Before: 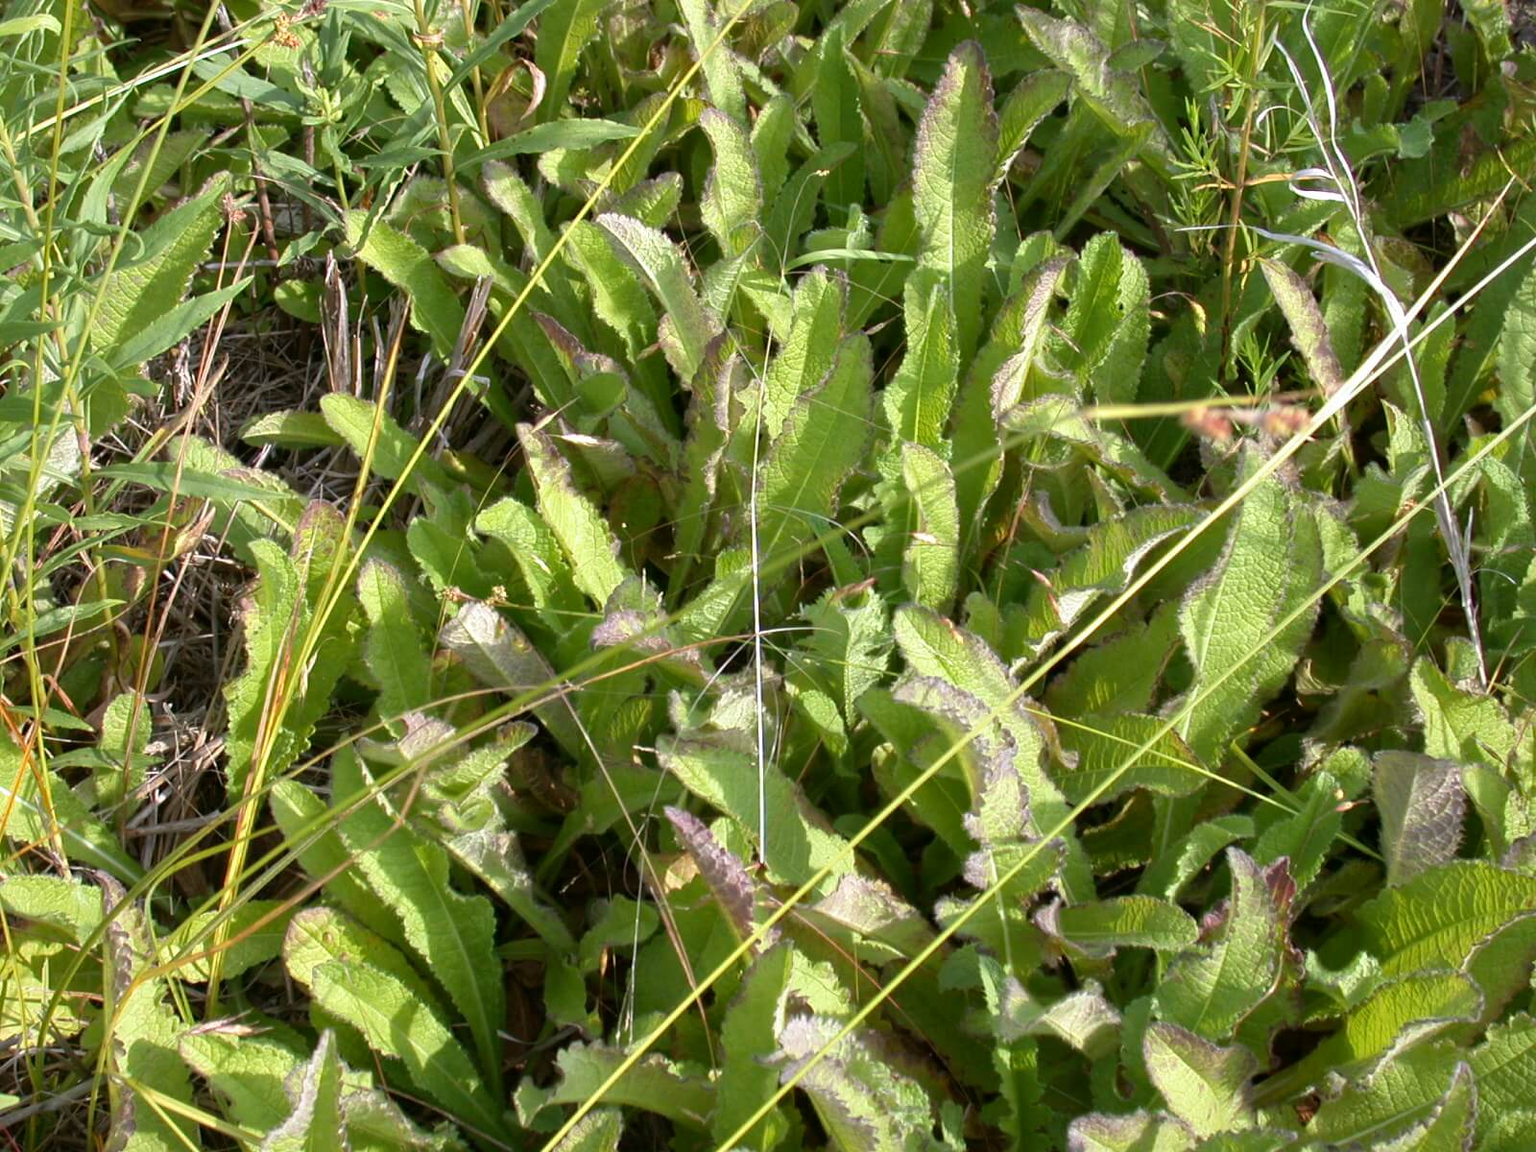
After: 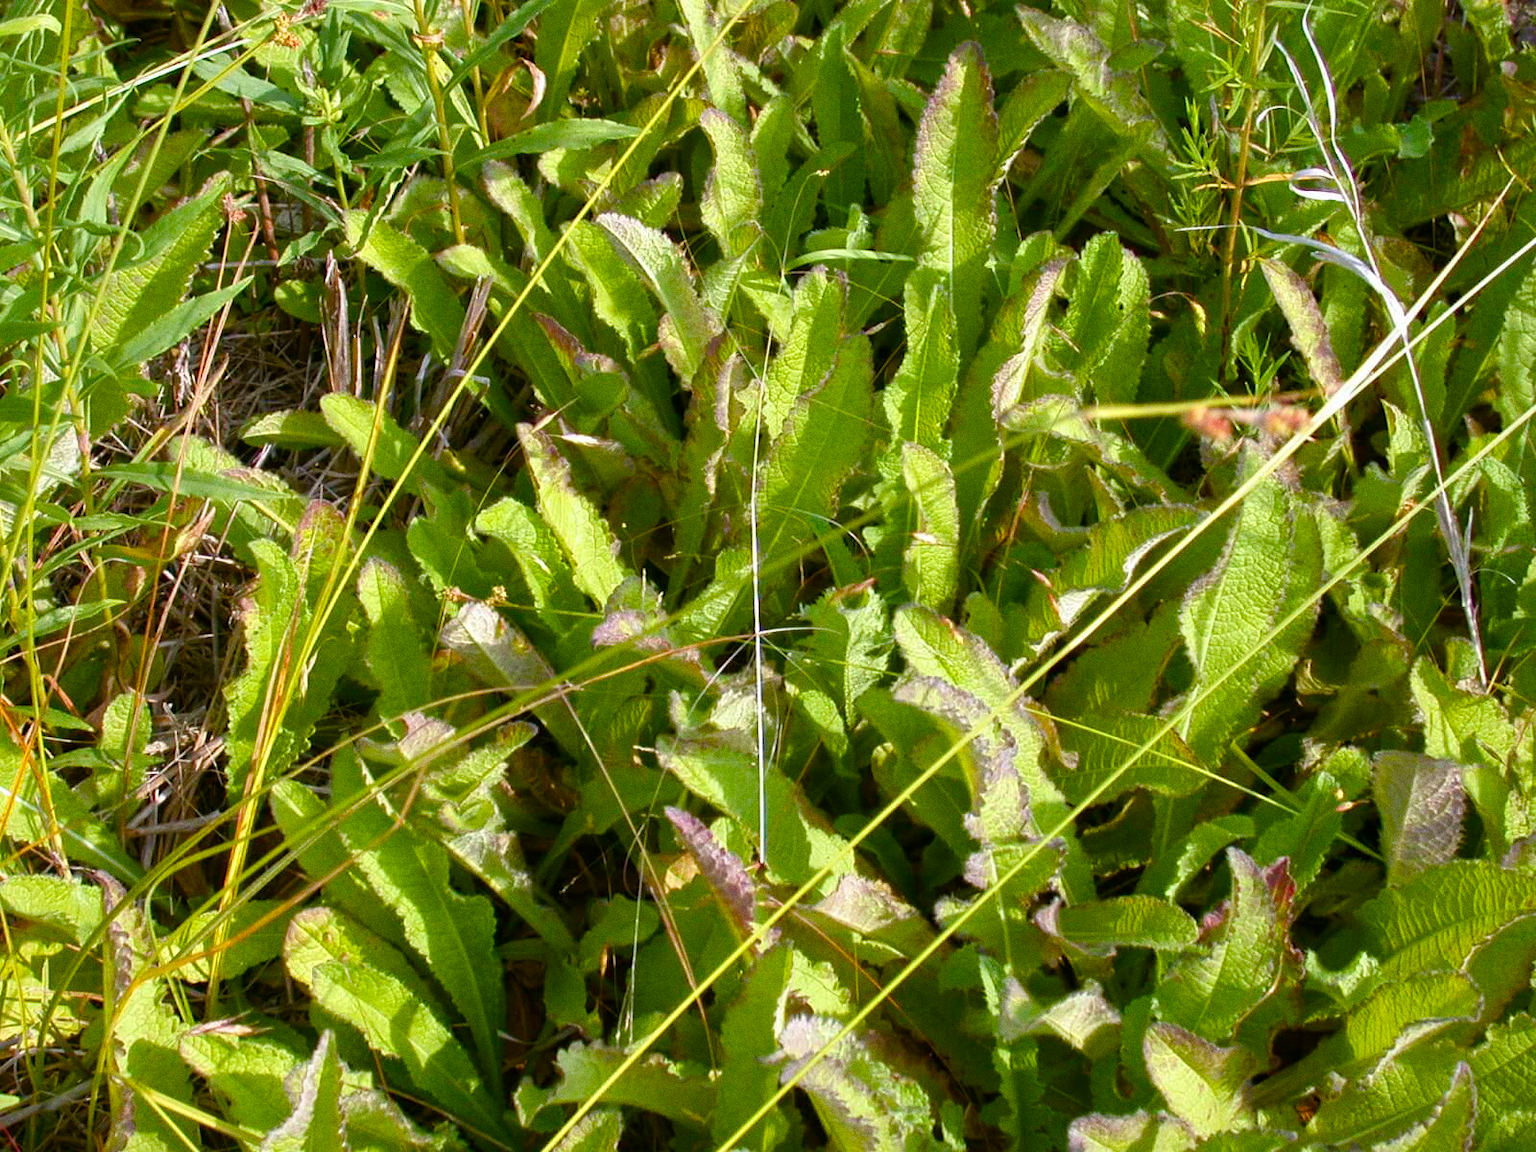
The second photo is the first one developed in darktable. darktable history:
color balance rgb: perceptual saturation grading › global saturation 20%, perceptual saturation grading › highlights -25%, perceptual saturation grading › shadows 50.52%, global vibrance 40.24%
grain: on, module defaults
